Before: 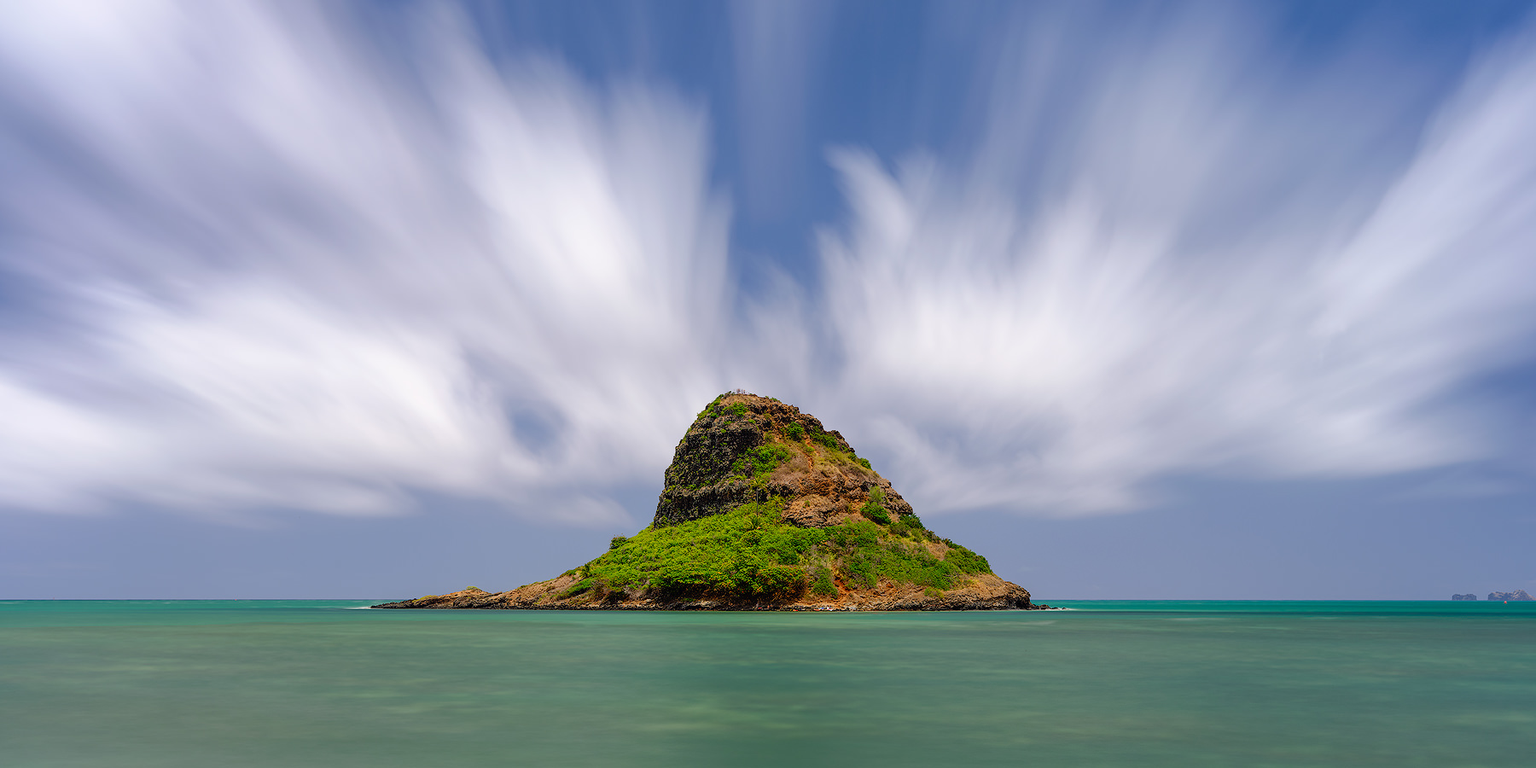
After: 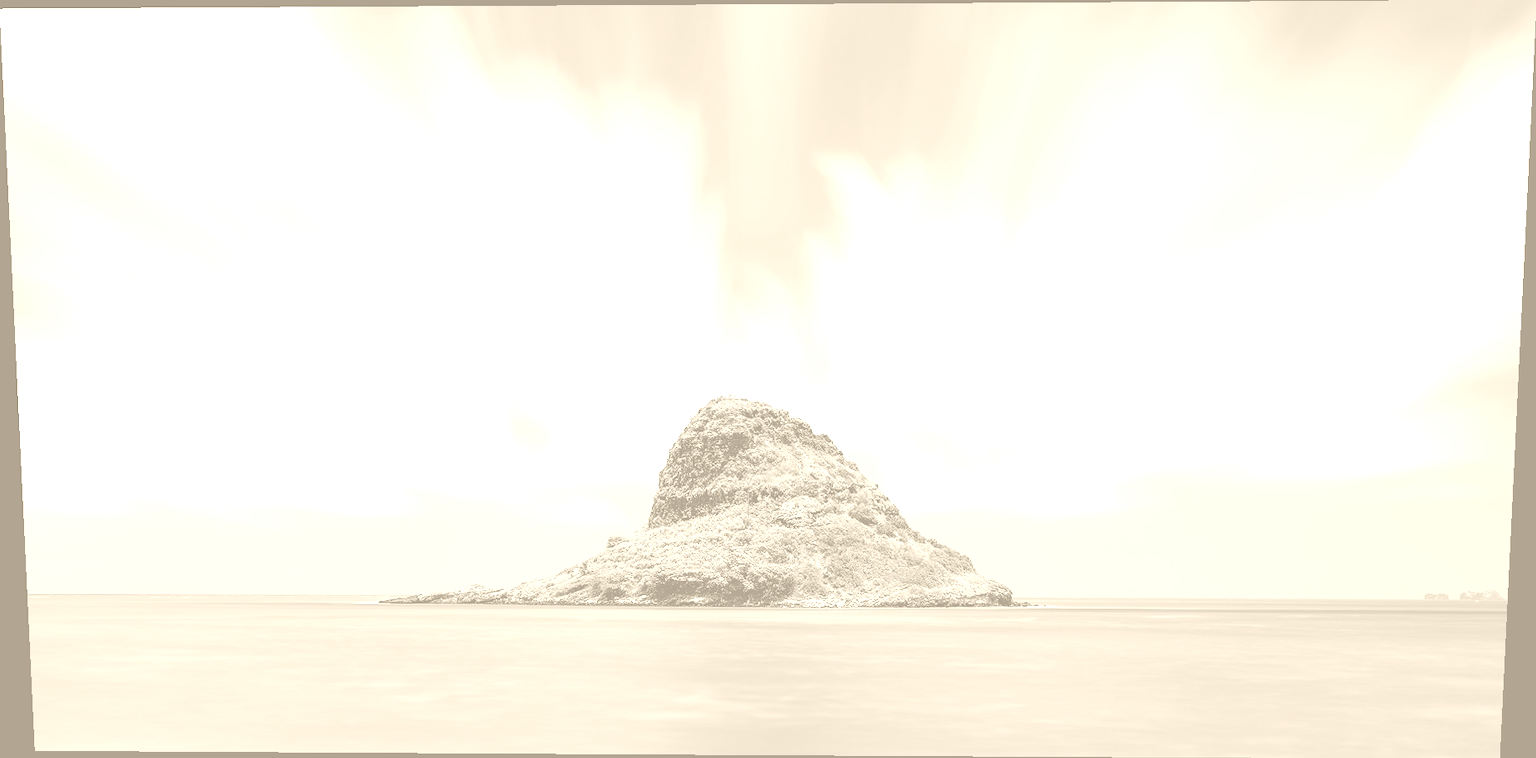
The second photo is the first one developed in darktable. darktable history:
rotate and perspective: lens shift (vertical) 0.048, lens shift (horizontal) -0.024, automatic cropping off
colorize: hue 36°, saturation 71%, lightness 80.79%
contrast brightness saturation: contrast 0.2, brightness 0.15, saturation 0.14
